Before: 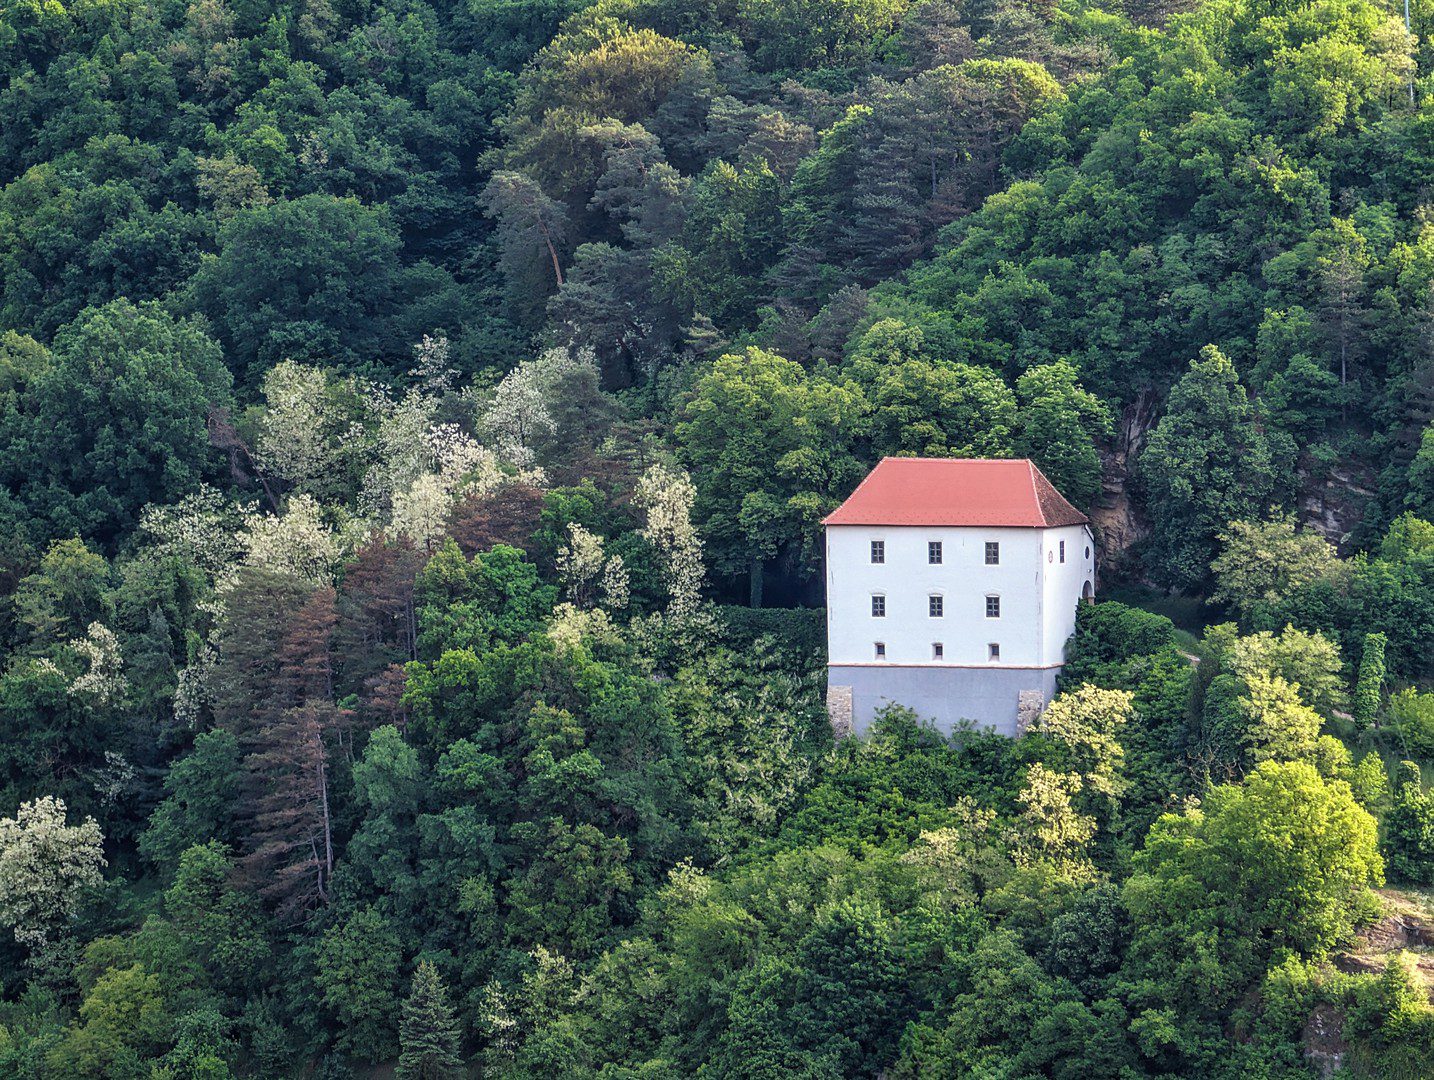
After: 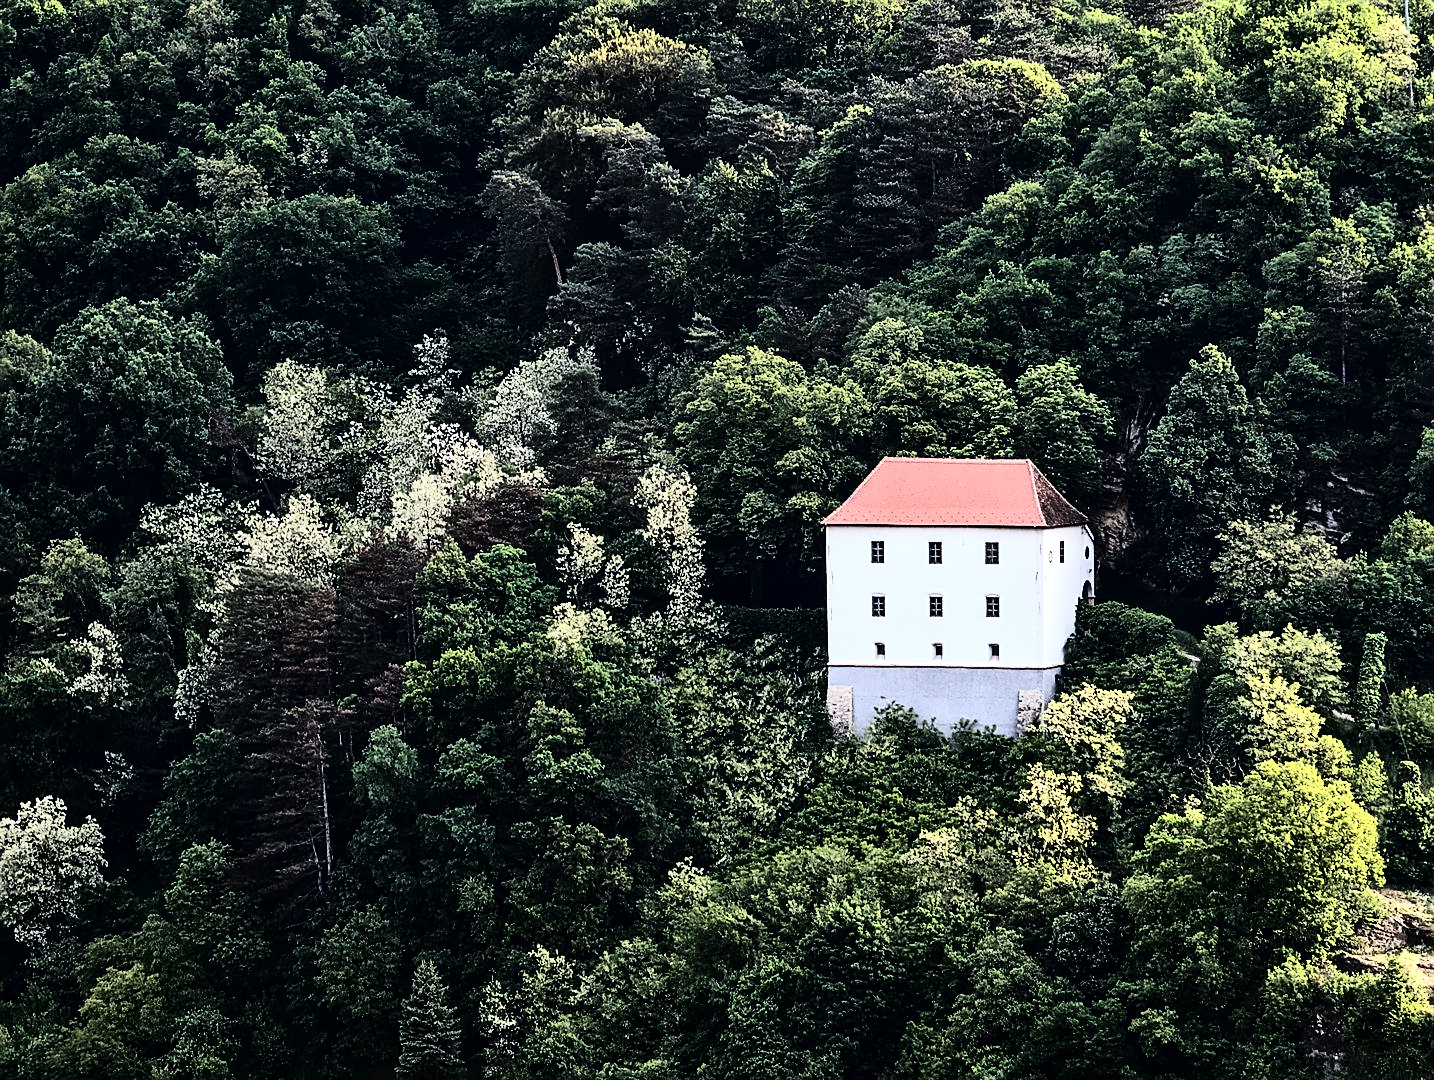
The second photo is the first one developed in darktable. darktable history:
sharpen: on, module defaults
contrast brightness saturation: contrast 0.5, saturation -0.1
rgb levels: preserve colors max RGB
tone curve: curves: ch0 [(0, 0) (0.153, 0.056) (1, 1)], color space Lab, linked channels, preserve colors none
